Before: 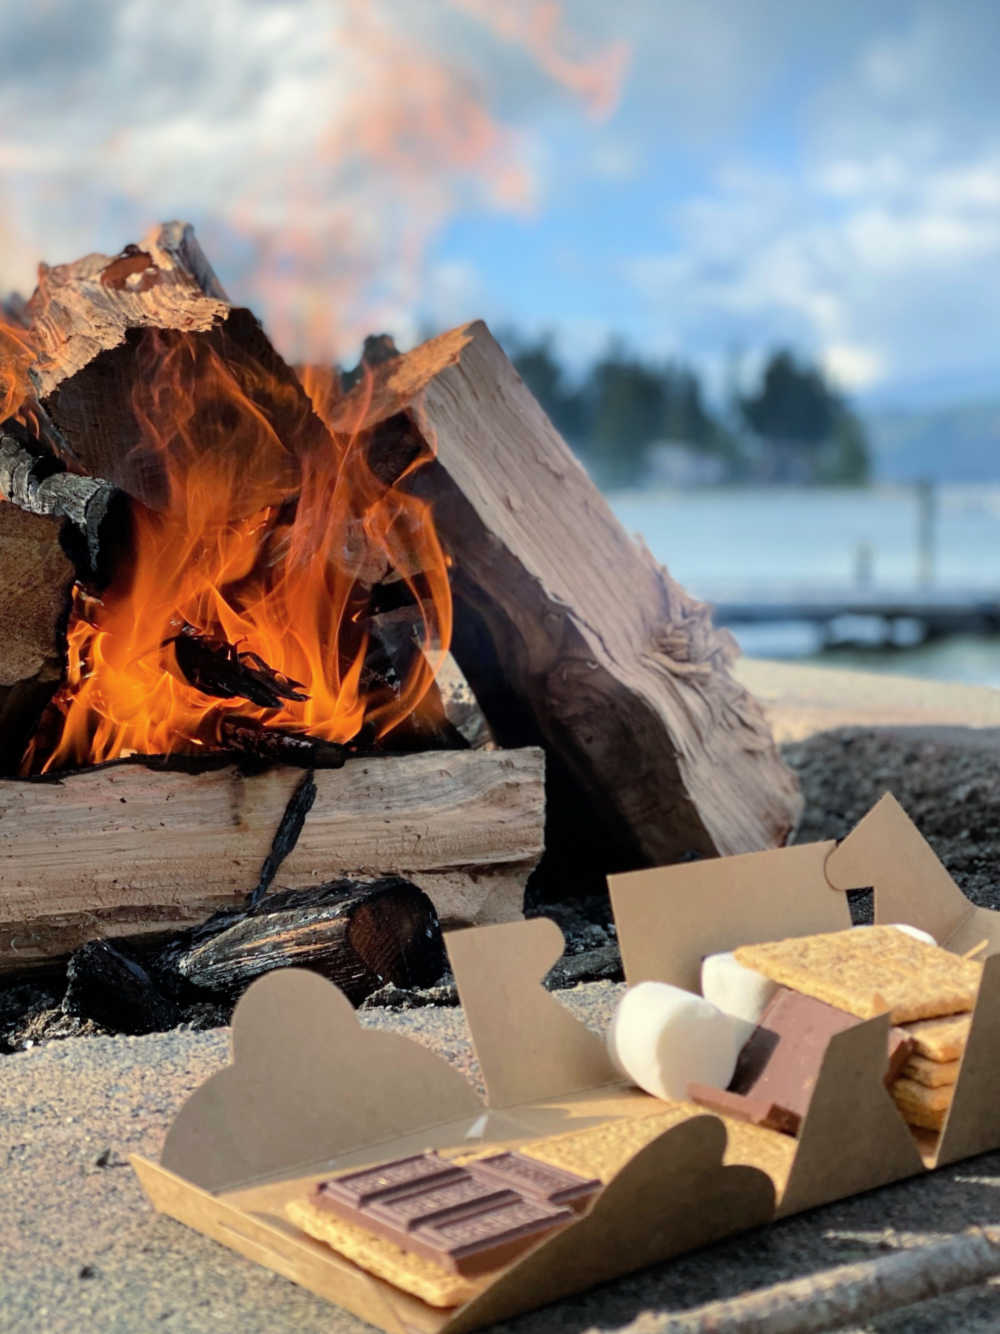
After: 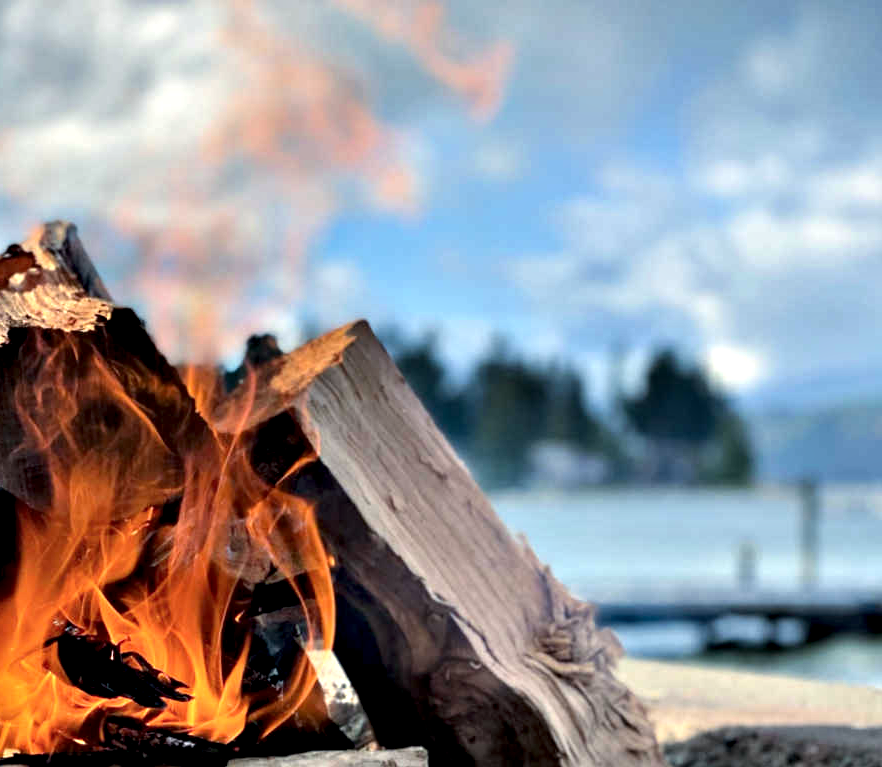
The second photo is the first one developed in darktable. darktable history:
crop and rotate: left 11.718%, bottom 42.47%
contrast equalizer: y [[0.627 ×6], [0.563 ×6], [0 ×6], [0 ×6], [0 ×6]]
